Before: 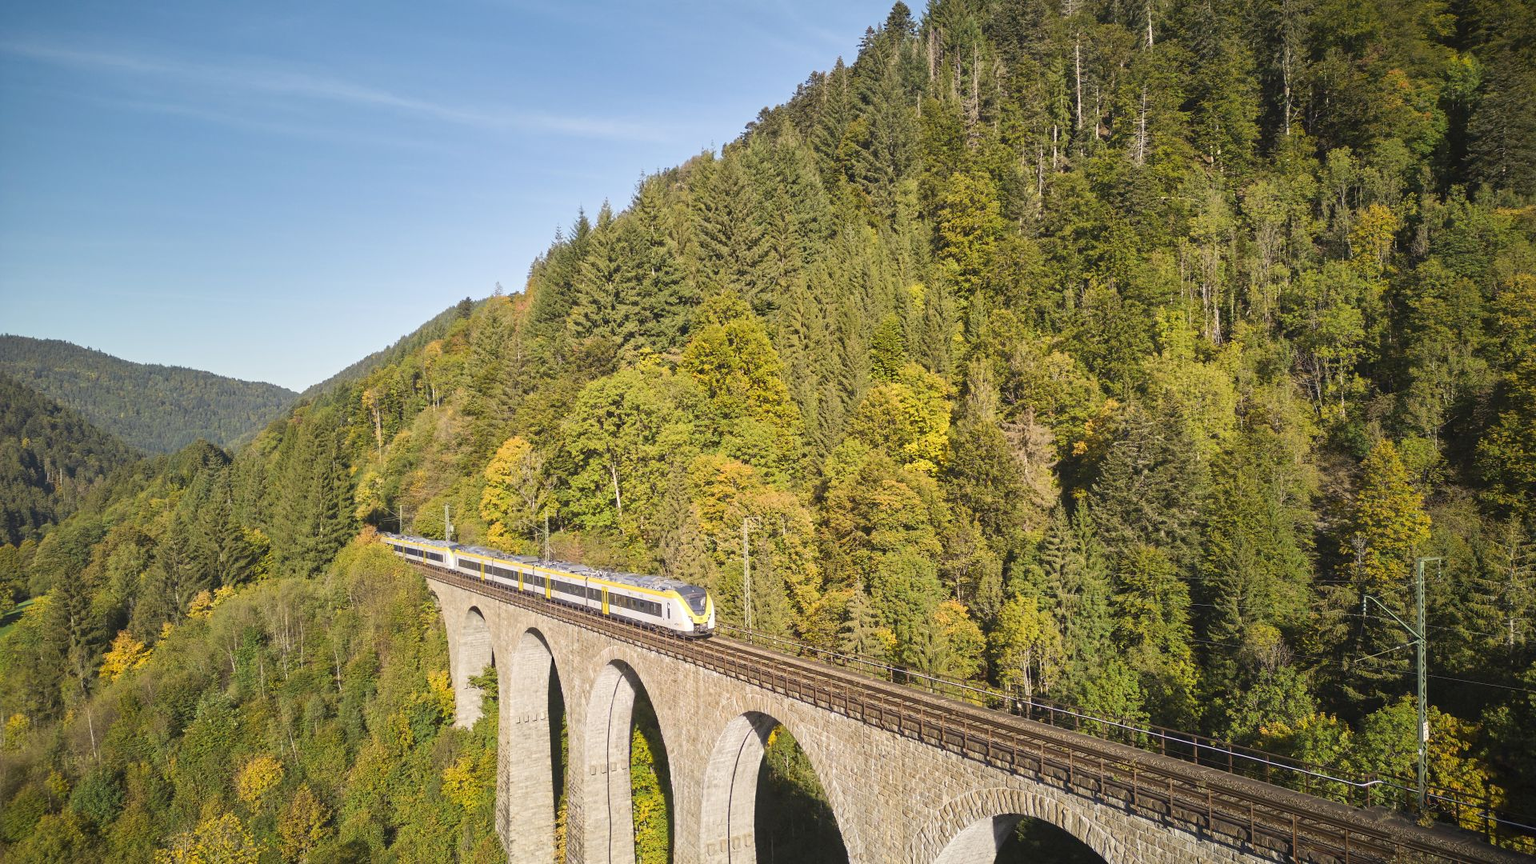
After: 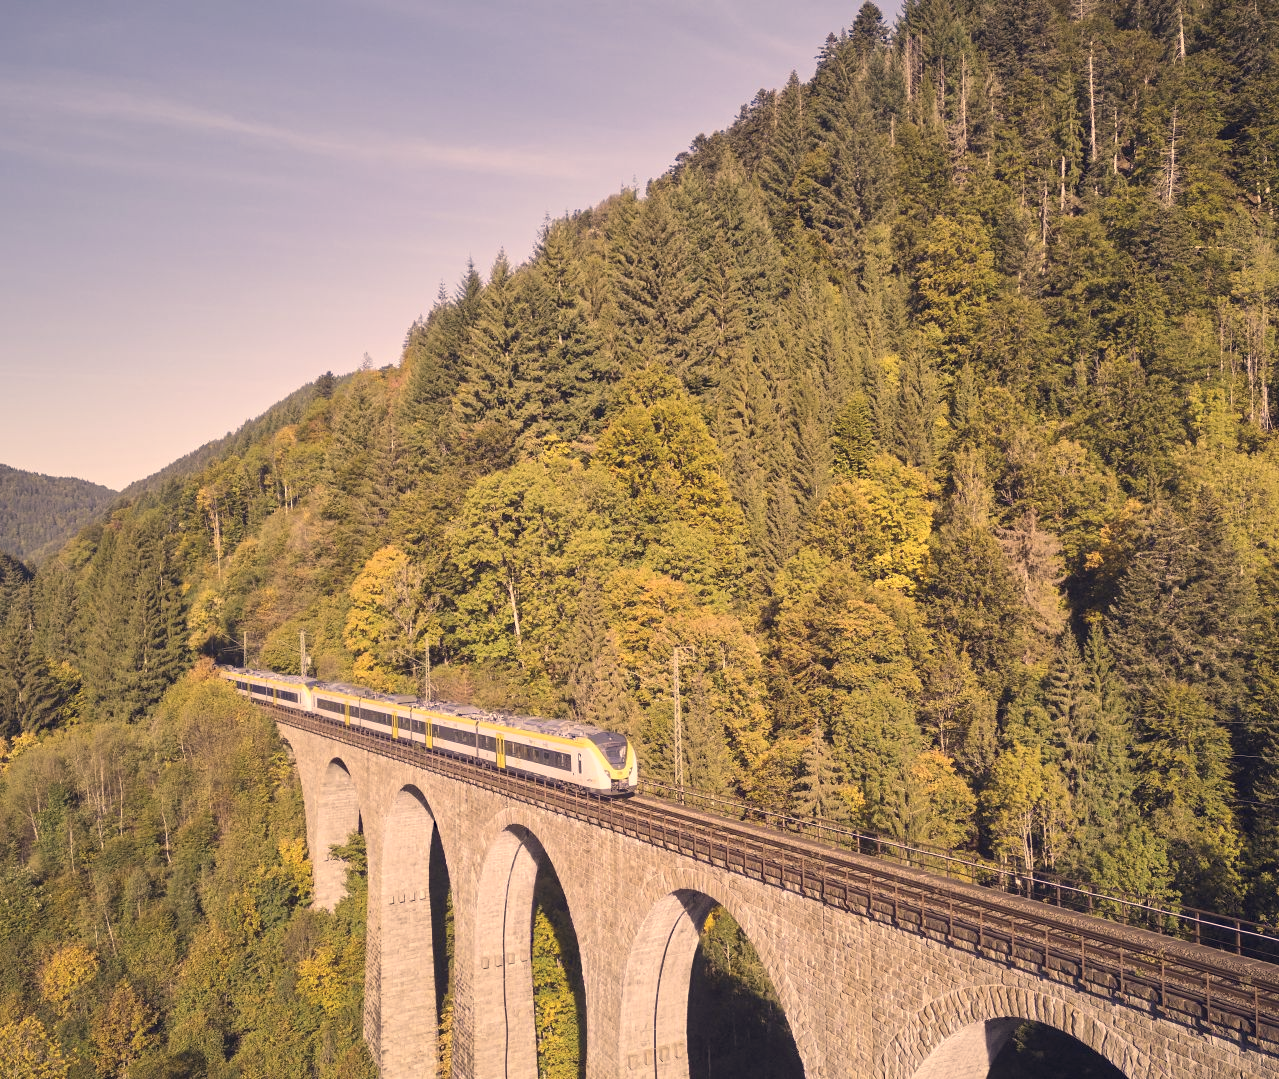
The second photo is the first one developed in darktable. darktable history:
crop and rotate: left 13.342%, right 19.991%
color correction: highlights a* 19.59, highlights b* 27.49, shadows a* 3.46, shadows b* -17.28, saturation 0.73
